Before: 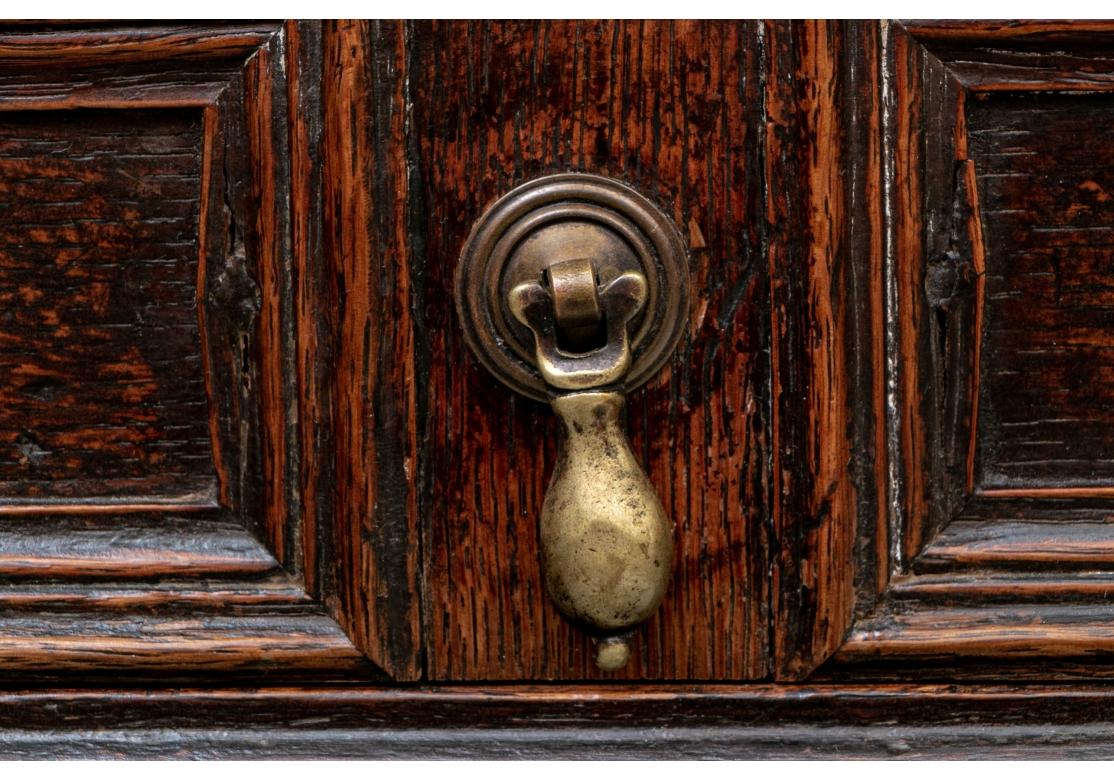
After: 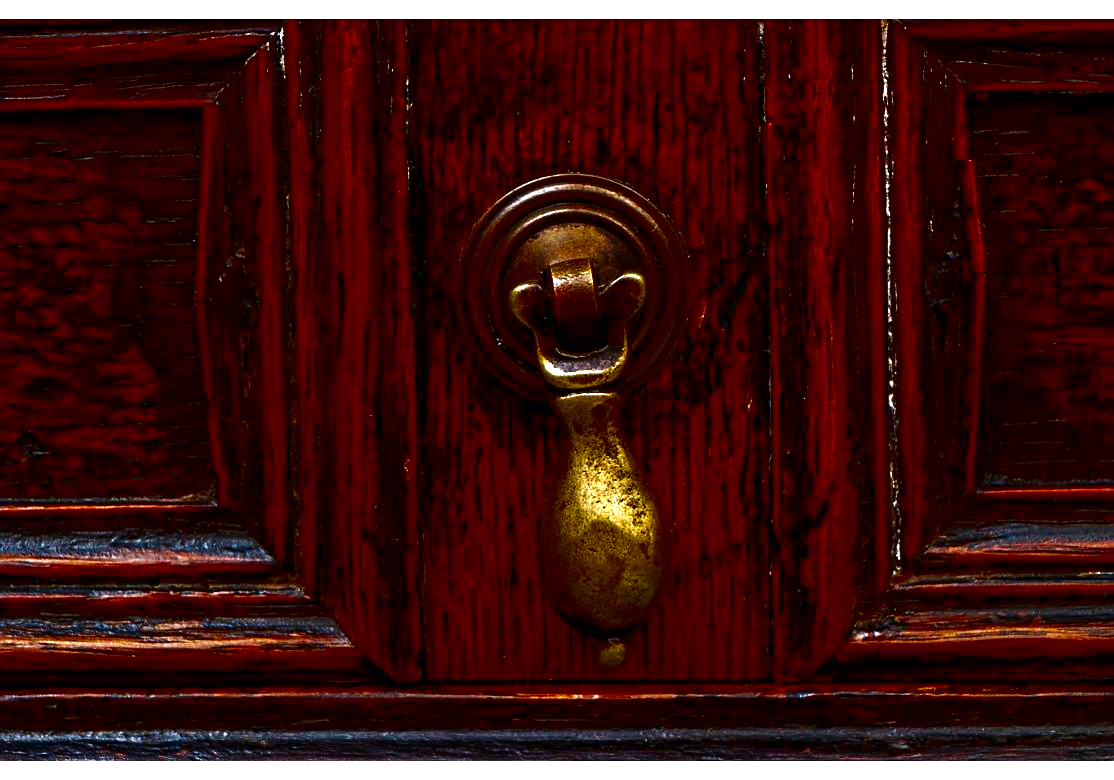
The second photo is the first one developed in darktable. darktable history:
exposure: black level correction 0.005, exposure 0.409 EV, compensate exposure bias true, compensate highlight preservation false
sharpen: on, module defaults
contrast brightness saturation: brightness -0.987, saturation 0.986
